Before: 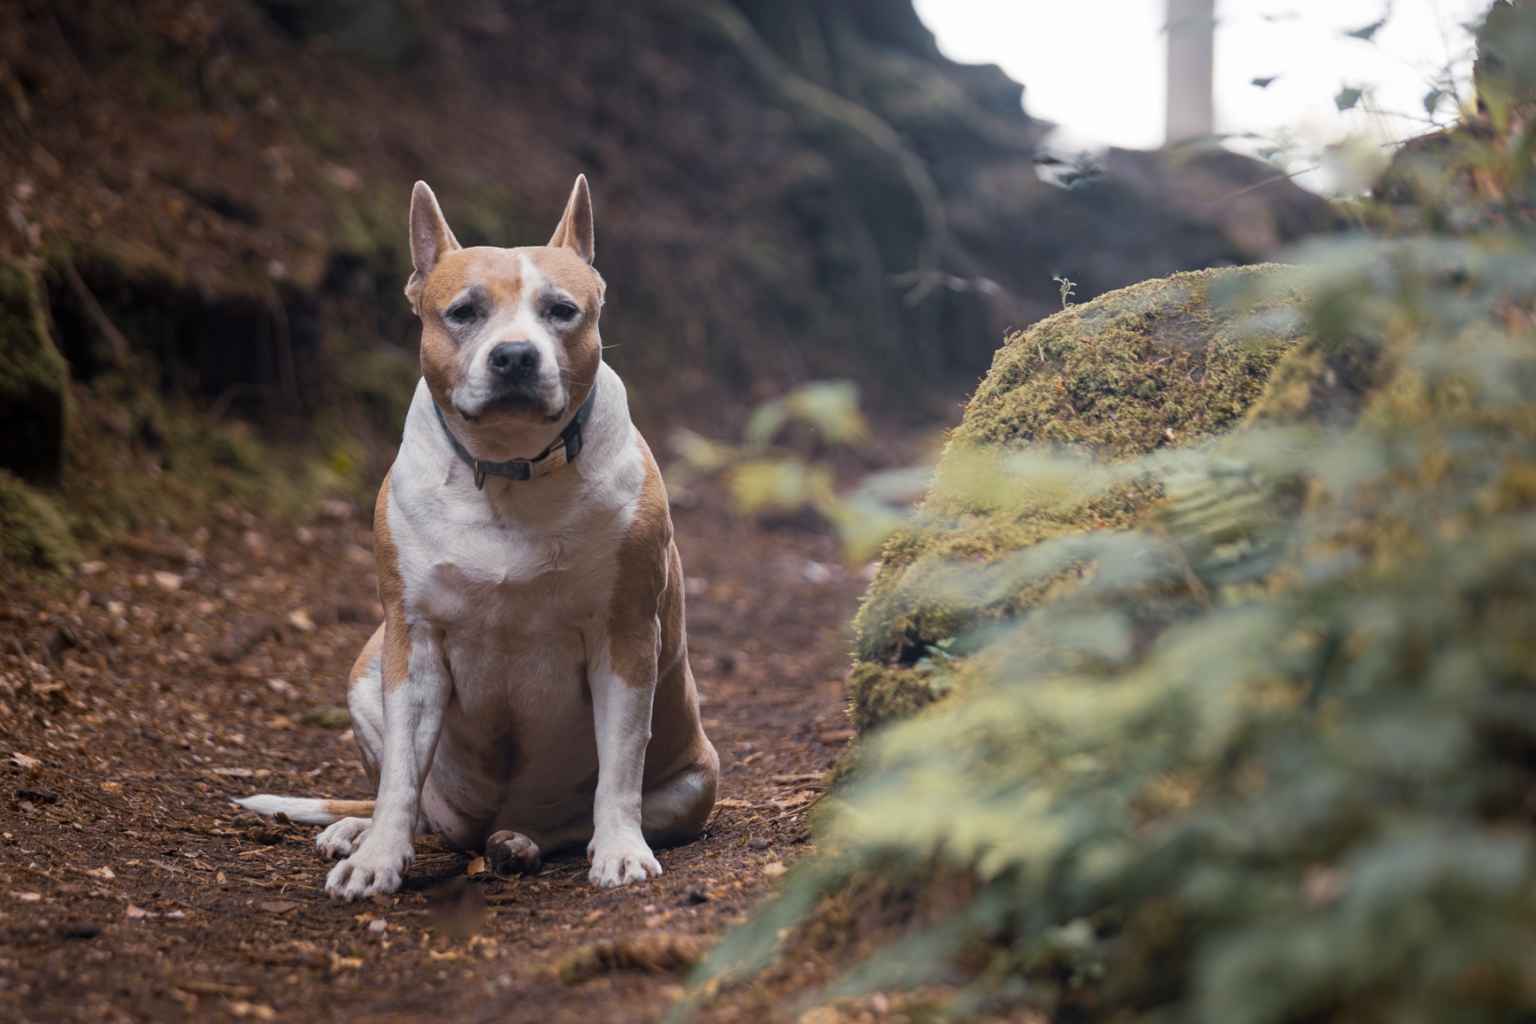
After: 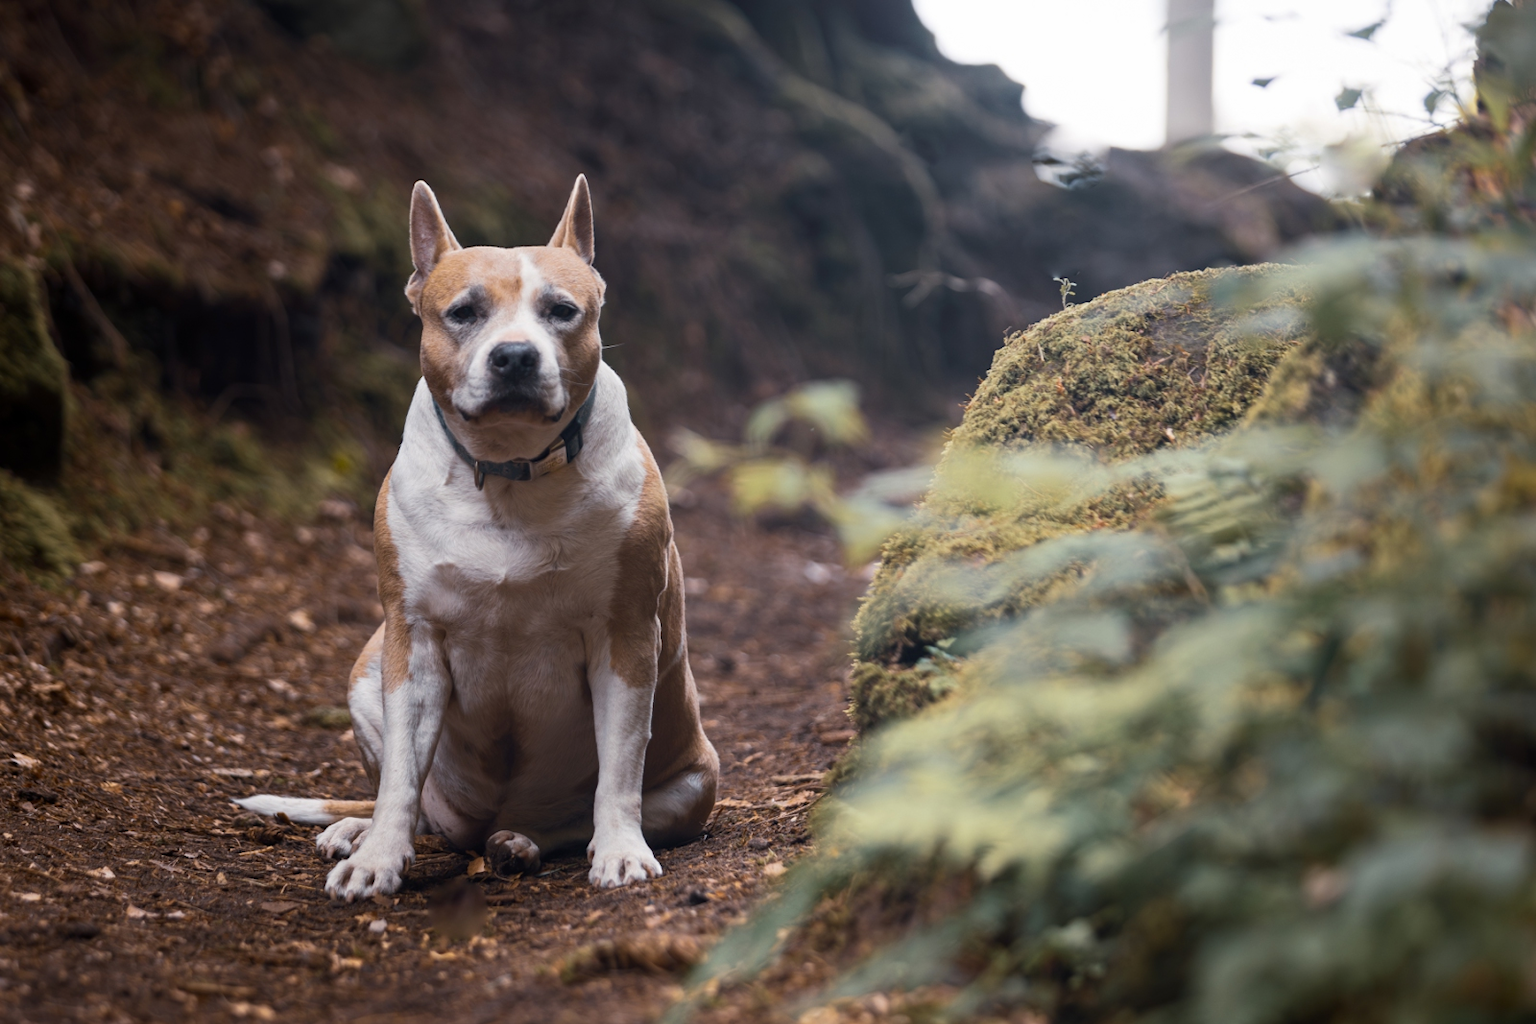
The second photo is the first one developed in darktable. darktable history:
contrast brightness saturation: contrast 0.137
